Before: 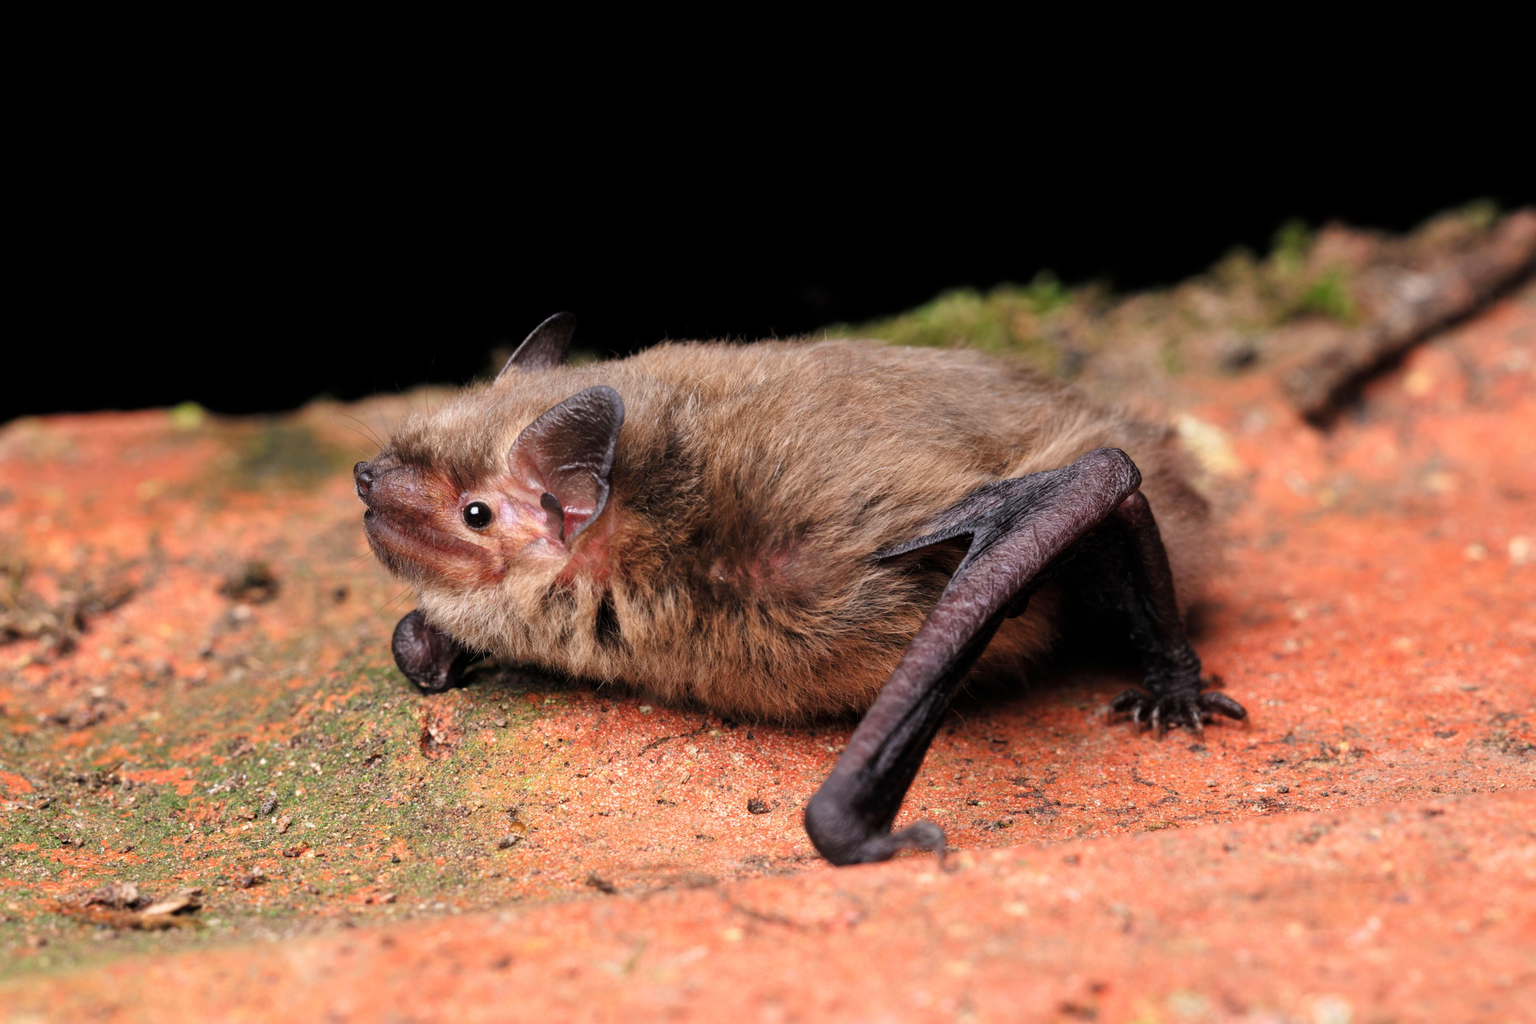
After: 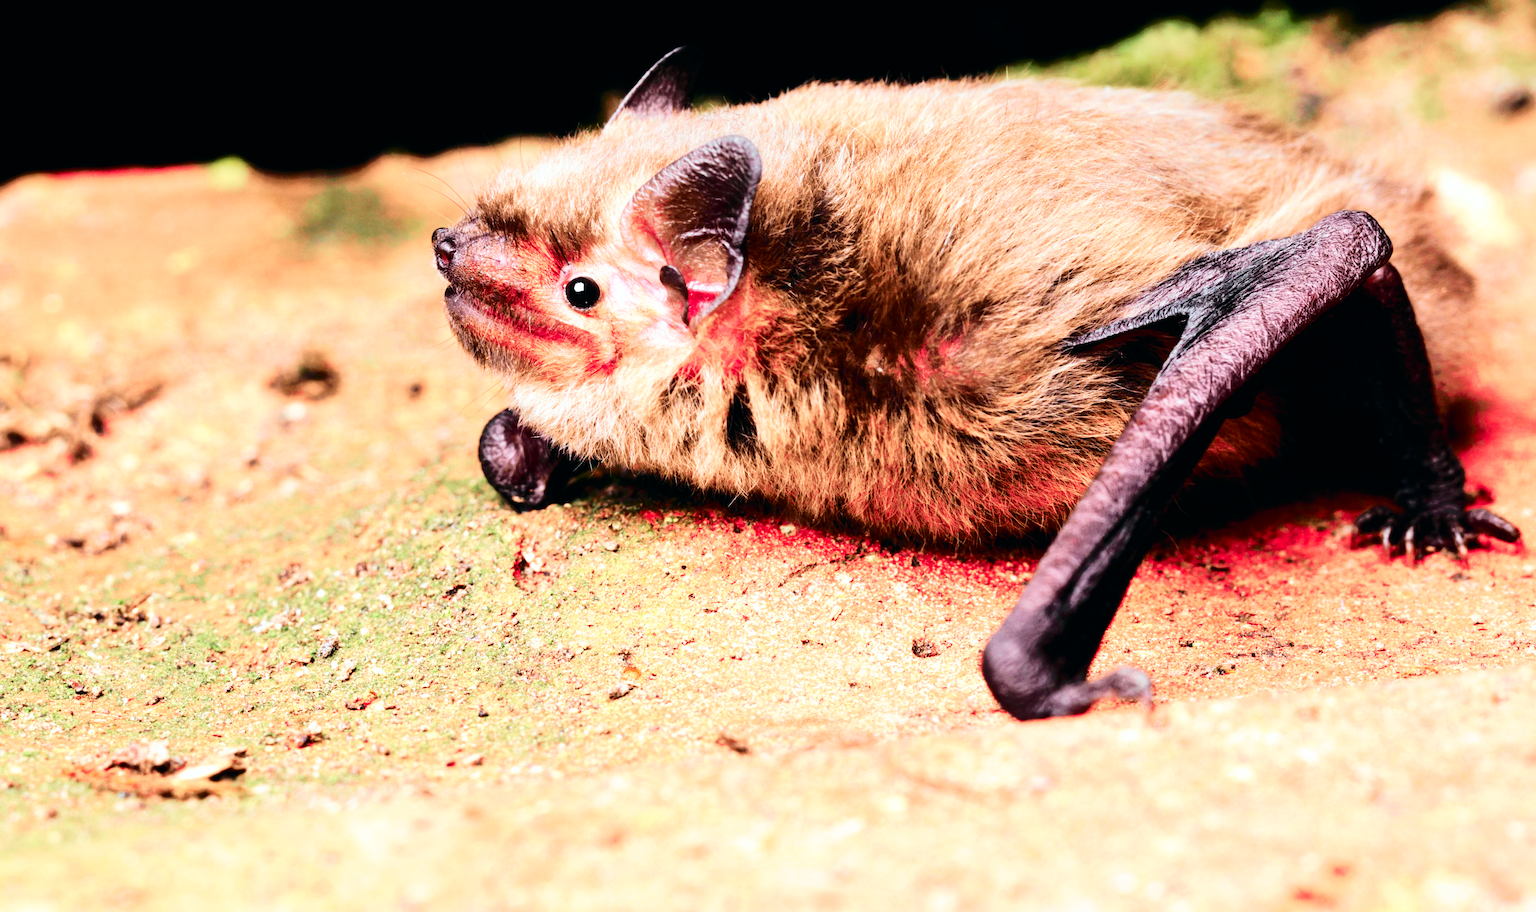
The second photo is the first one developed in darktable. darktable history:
tone curve: curves: ch0 [(0, 0) (0.081, 0.044) (0.192, 0.125) (0.283, 0.238) (0.416, 0.449) (0.495, 0.524) (0.686, 0.743) (0.826, 0.865) (0.978, 0.988)]; ch1 [(0, 0) (0.161, 0.092) (0.35, 0.33) (0.392, 0.392) (0.427, 0.426) (0.479, 0.472) (0.505, 0.497) (0.521, 0.514) (0.547, 0.568) (0.579, 0.597) (0.625, 0.627) (0.678, 0.733) (1, 1)]; ch2 [(0, 0) (0.346, 0.362) (0.404, 0.427) (0.502, 0.495) (0.531, 0.523) (0.549, 0.554) (0.582, 0.596) (0.629, 0.642) (0.717, 0.678) (1, 1)], color space Lab, independent channels, preserve colors none
exposure: compensate exposure bias true, compensate highlight preservation false
crop: top 26.909%, right 18%
base curve: curves: ch0 [(0, 0) (0.007, 0.004) (0.027, 0.03) (0.046, 0.07) (0.207, 0.54) (0.442, 0.872) (0.673, 0.972) (1, 1)], preserve colors none
